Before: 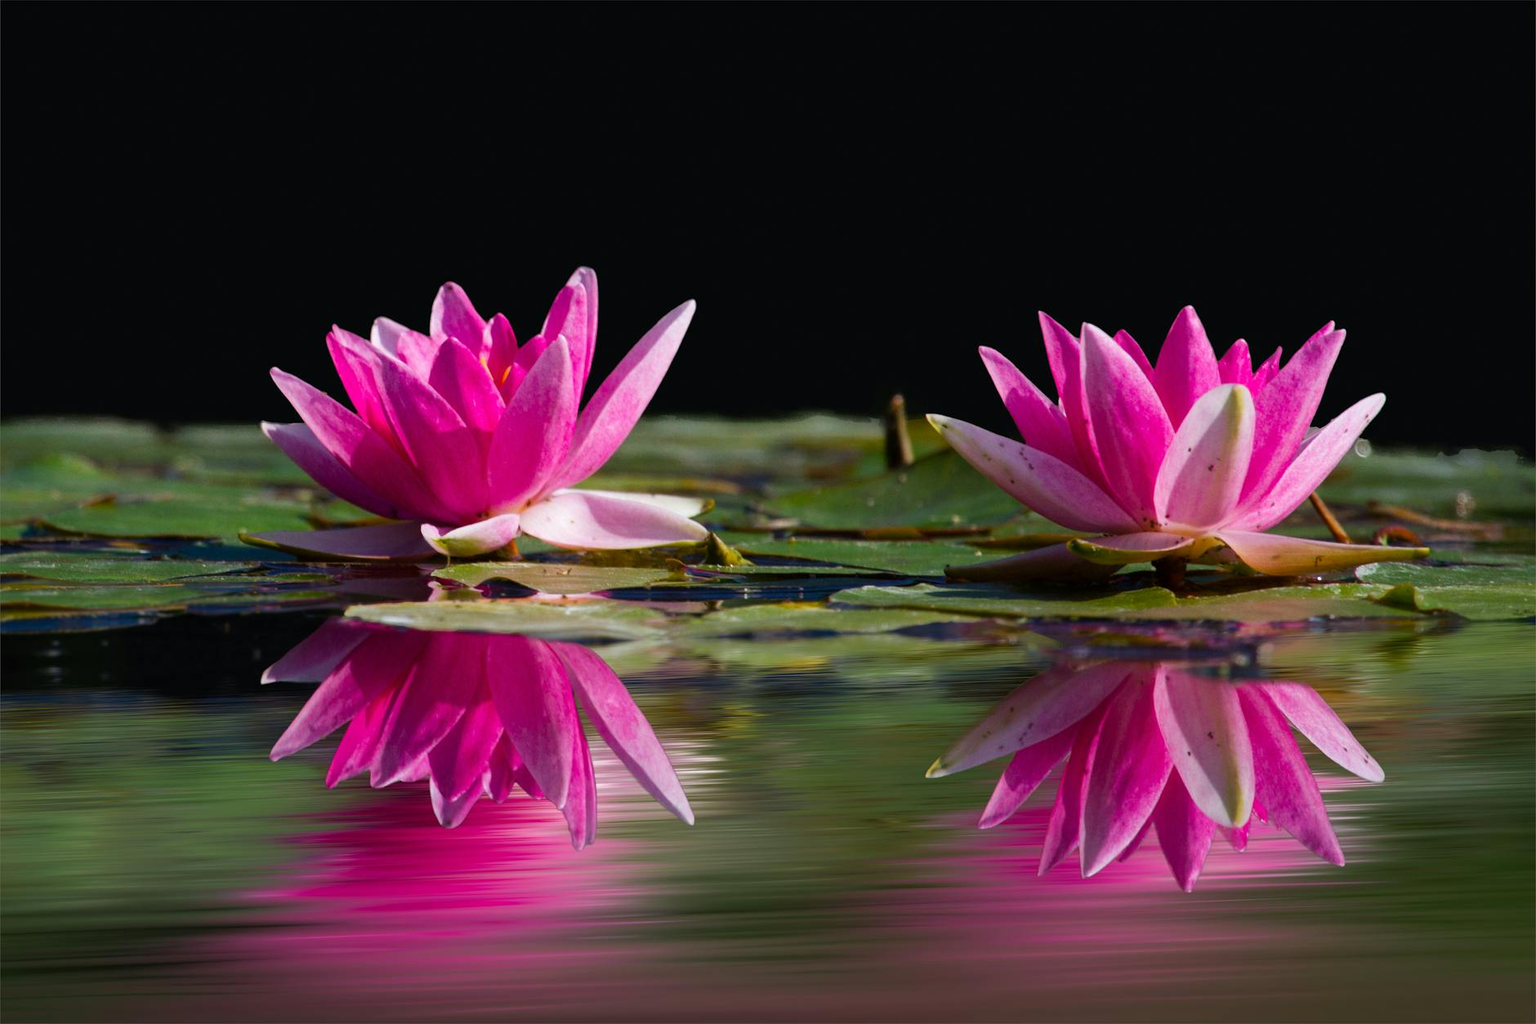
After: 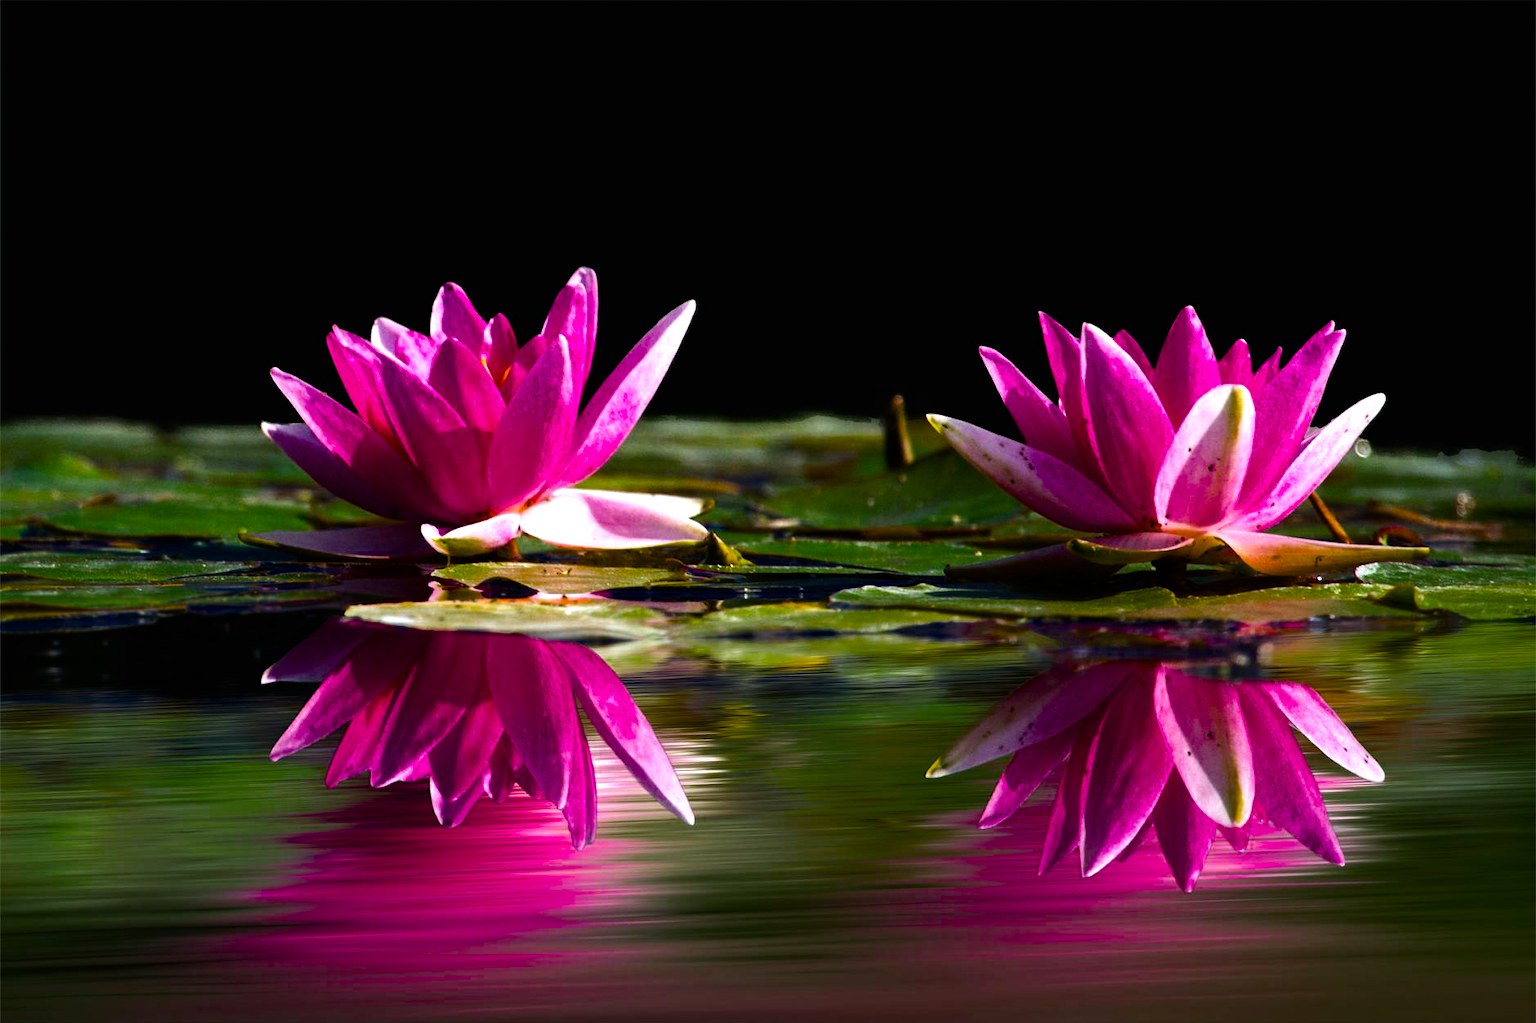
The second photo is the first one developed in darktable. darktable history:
tone equalizer: -8 EV -0.786 EV, -7 EV -0.687 EV, -6 EV -0.582 EV, -5 EV -0.385 EV, -3 EV 0.383 EV, -2 EV 0.6 EV, -1 EV 0.675 EV, +0 EV 0.754 EV, edges refinement/feathering 500, mask exposure compensation -1.57 EV, preserve details no
color balance rgb: highlights gain › chroma 0.179%, highlights gain › hue 329.72°, perceptual saturation grading › global saturation 30.007%, global vibrance 6.67%, contrast 13.01%, saturation formula JzAzBz (2021)
